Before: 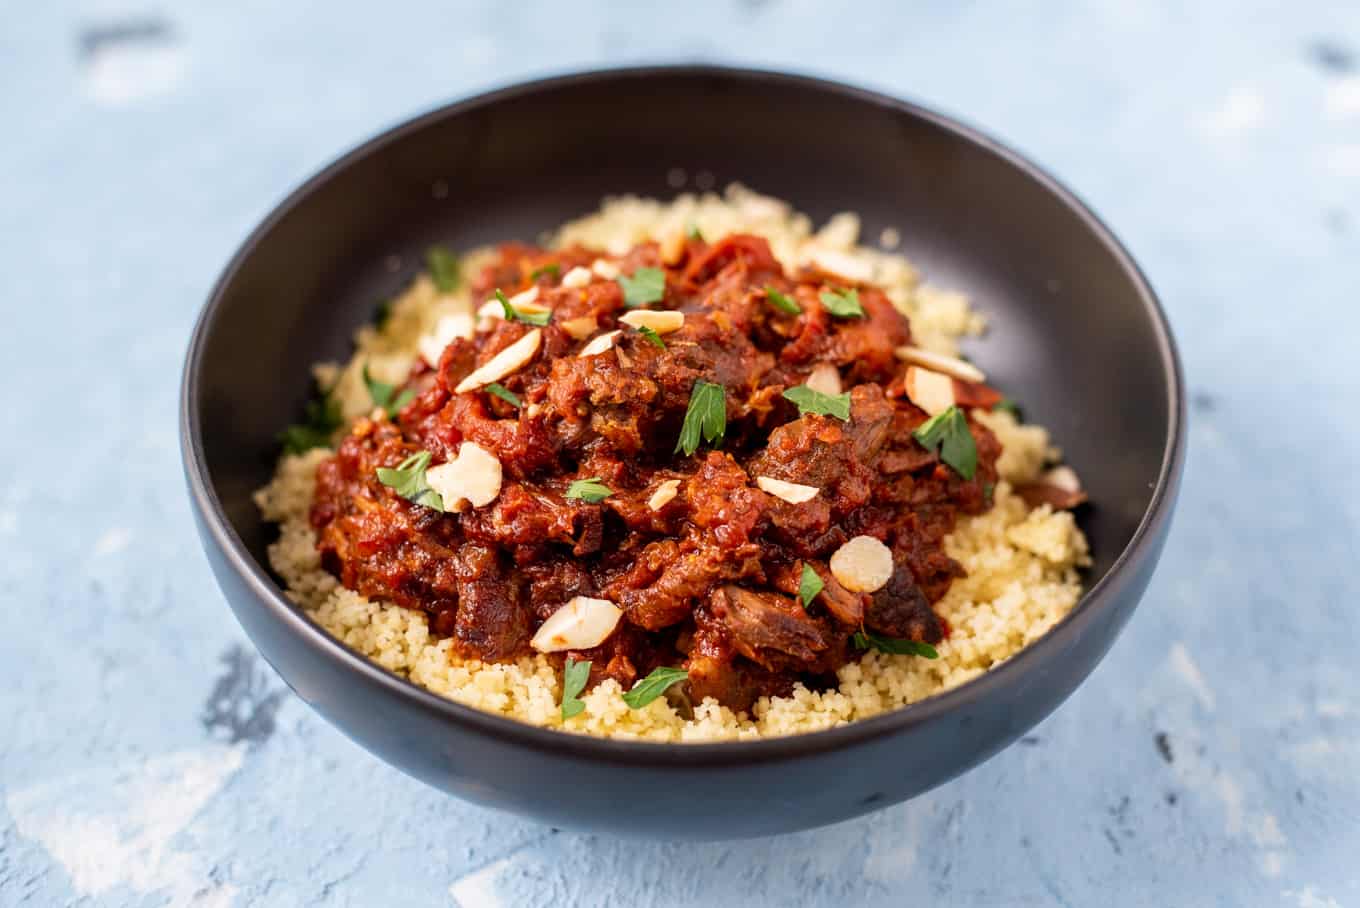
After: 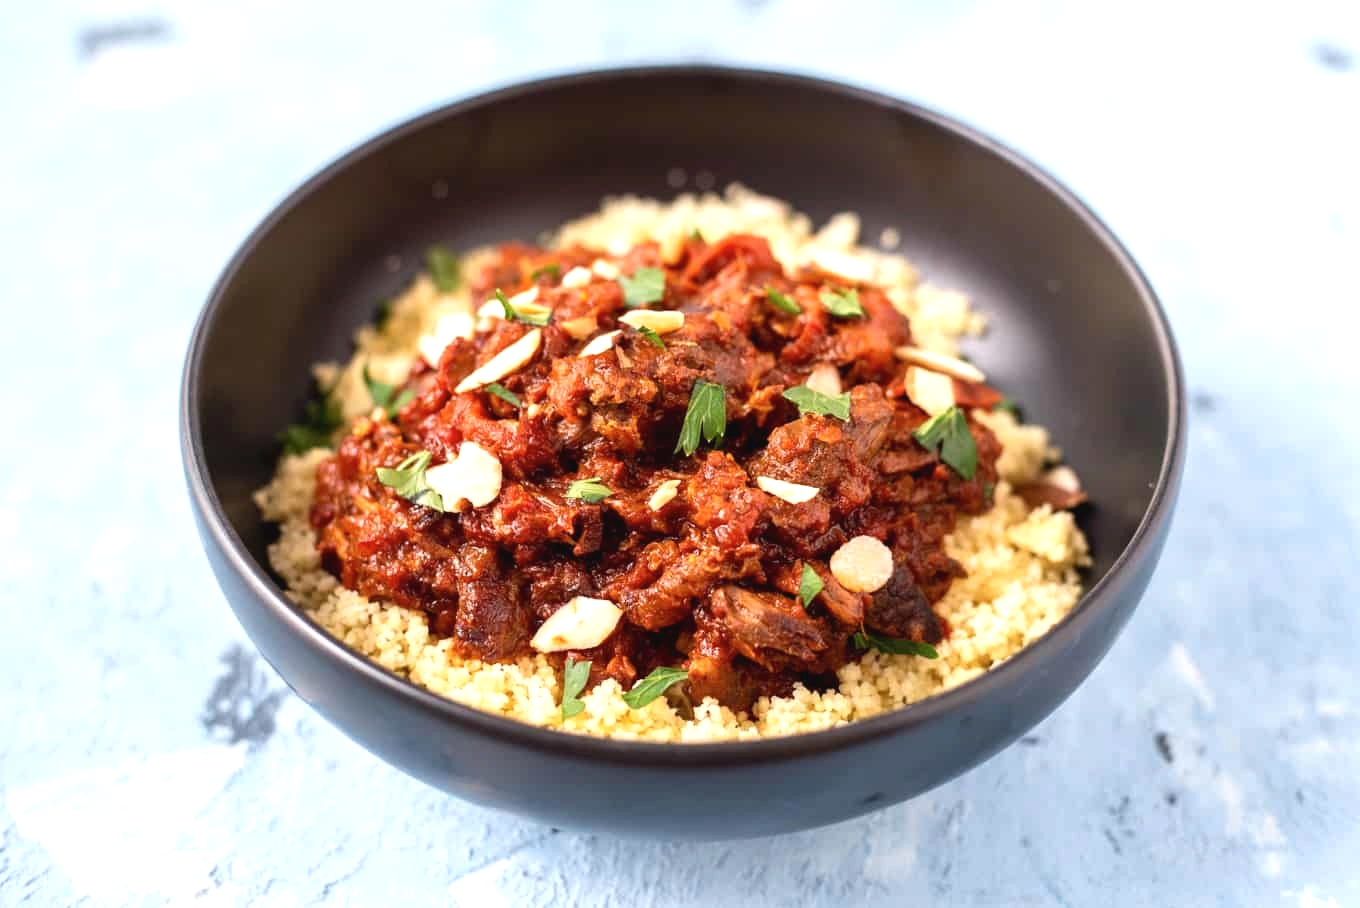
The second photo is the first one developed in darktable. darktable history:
exposure: exposure 0.74 EV, compensate highlight preservation false
contrast brightness saturation: contrast -0.08, brightness -0.04, saturation -0.11
